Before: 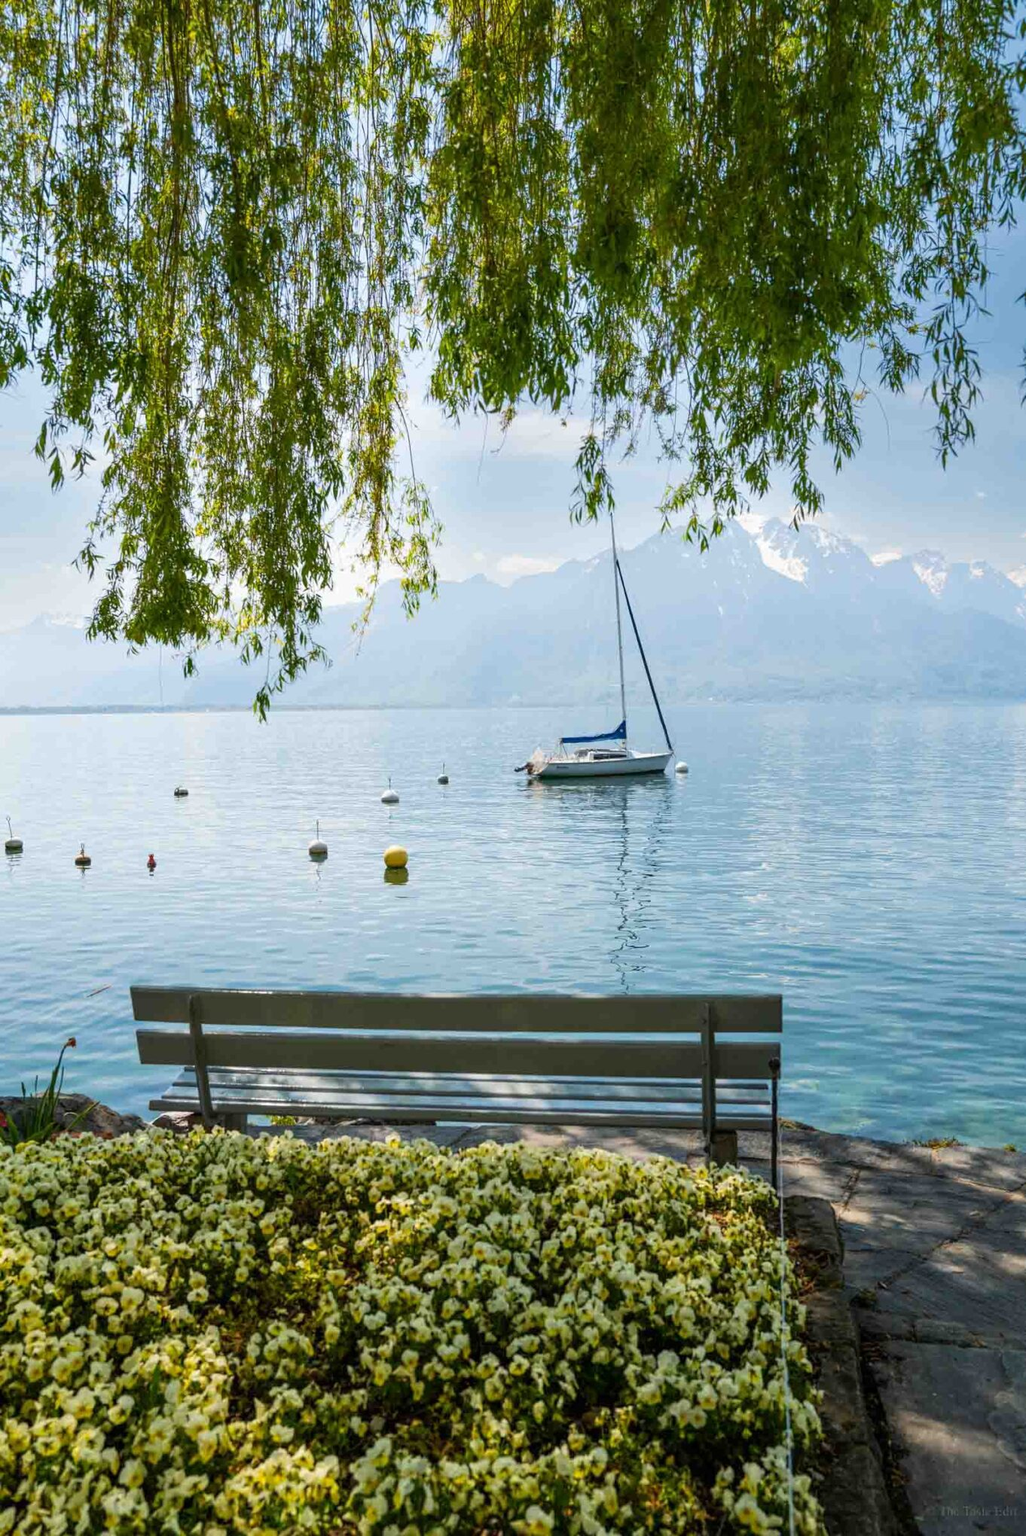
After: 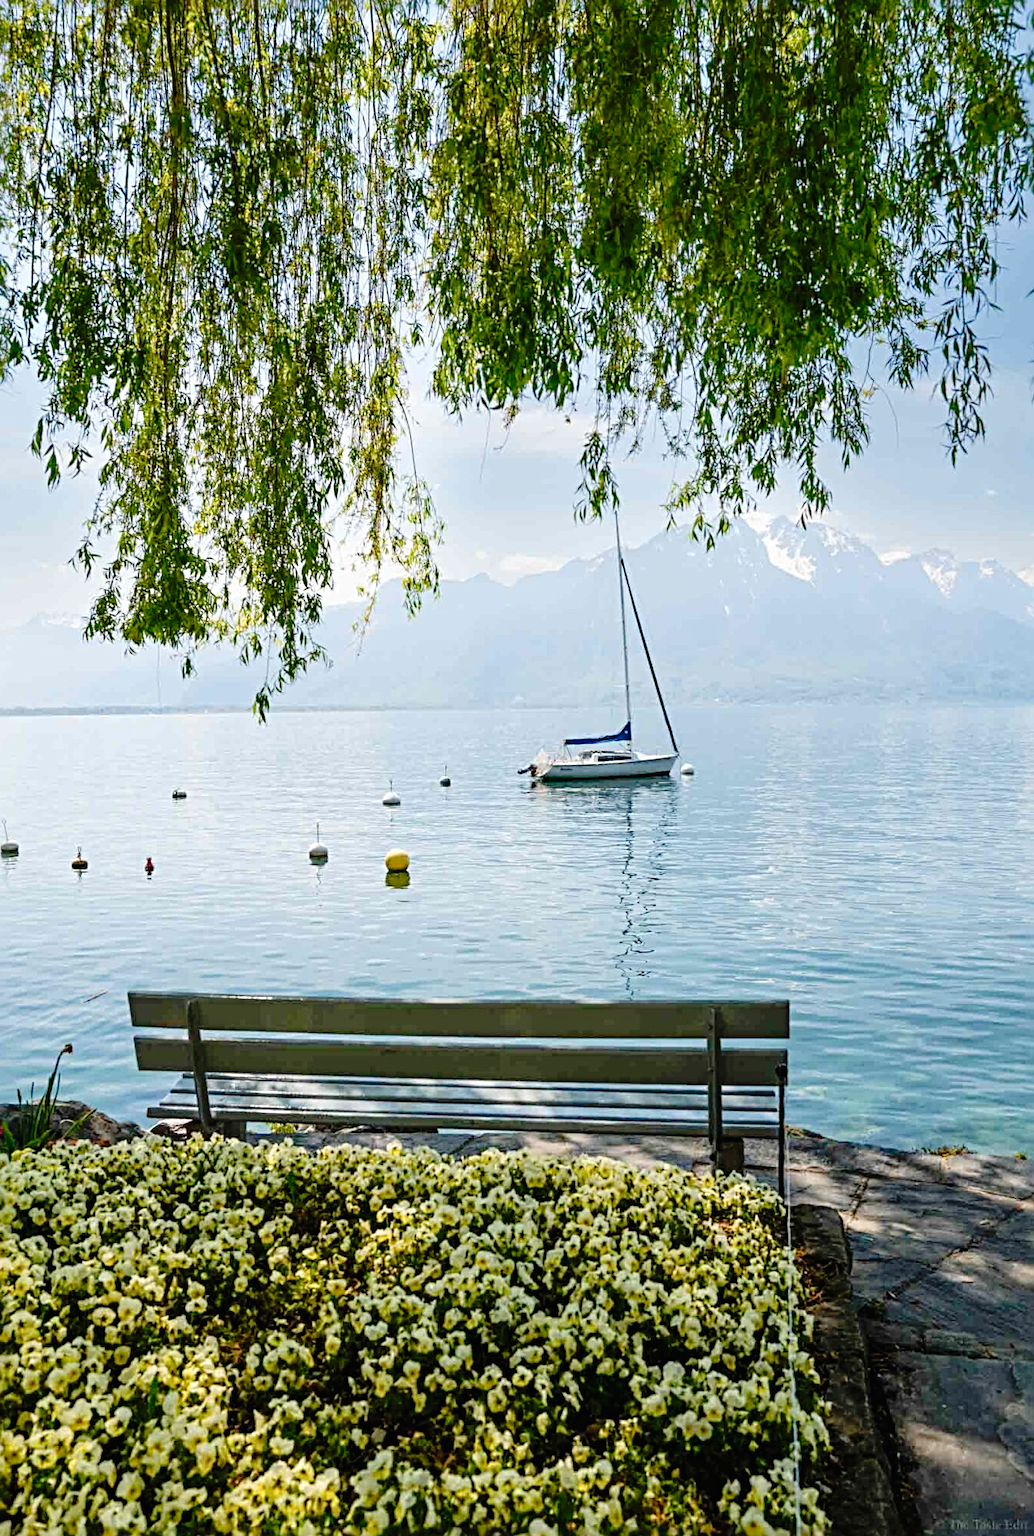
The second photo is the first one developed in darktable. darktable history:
sharpen: radius 4.893
tone curve: curves: ch0 [(0, 0.01) (0.058, 0.039) (0.159, 0.117) (0.282, 0.327) (0.45, 0.534) (0.676, 0.751) (0.89, 0.919) (1, 1)]; ch1 [(0, 0) (0.094, 0.081) (0.285, 0.299) (0.385, 0.403) (0.447, 0.455) (0.495, 0.496) (0.544, 0.552) (0.589, 0.612) (0.722, 0.728) (1, 1)]; ch2 [(0, 0) (0.257, 0.217) (0.43, 0.421) (0.498, 0.507) (0.531, 0.544) (0.56, 0.579) (0.625, 0.642) (1, 1)], preserve colors none
crop: left 0.48%, top 0.667%, right 0.134%, bottom 0.852%
base curve: curves: ch0 [(0, 0) (0.472, 0.455) (1, 1)], preserve colors none
